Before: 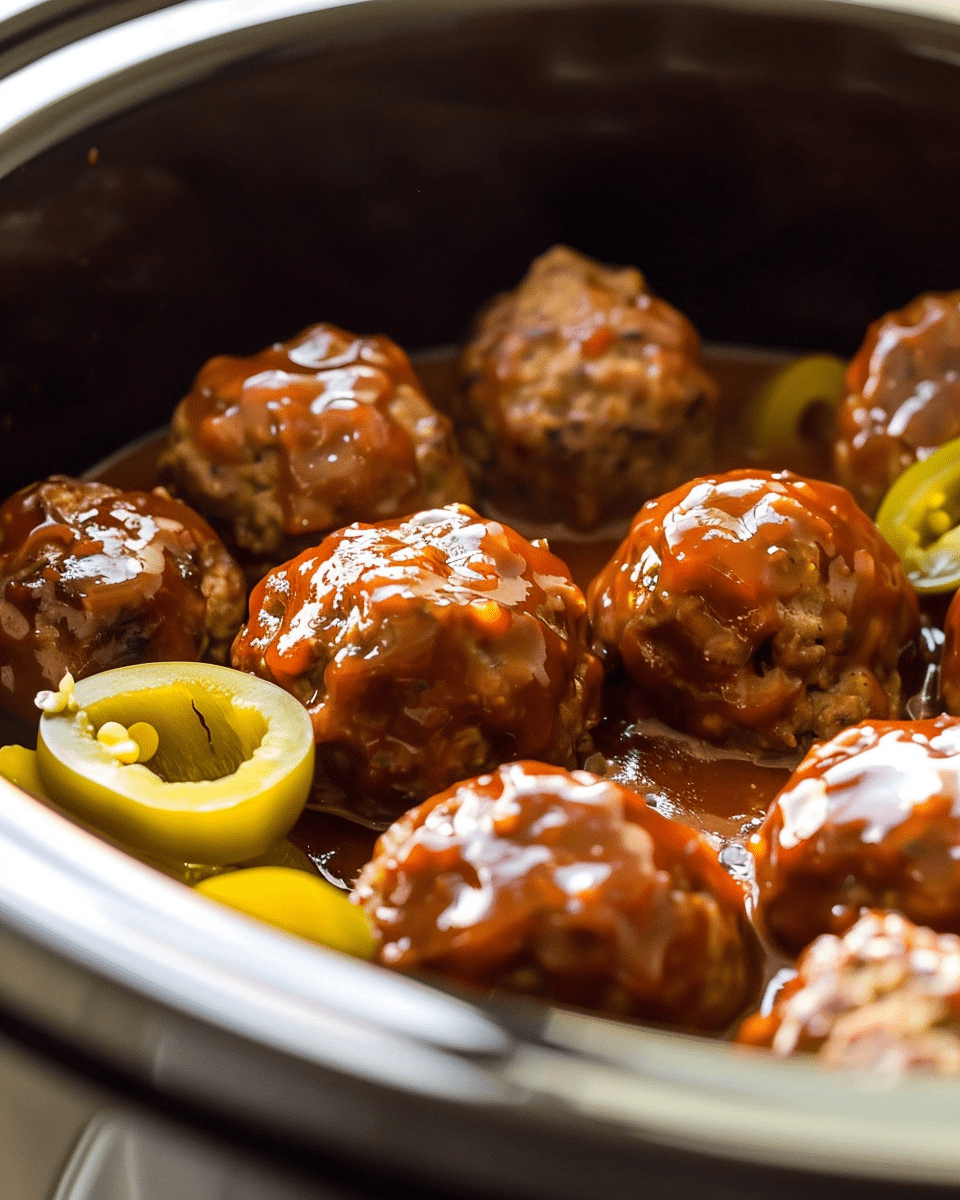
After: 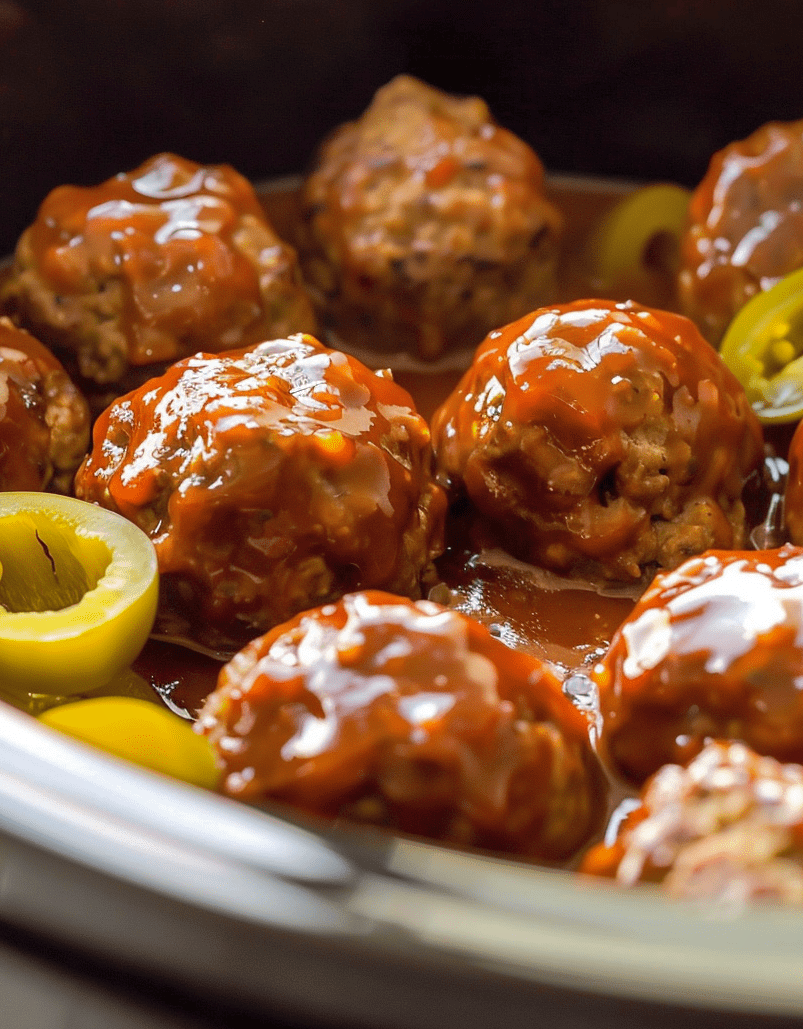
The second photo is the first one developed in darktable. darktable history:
crop: left 16.315%, top 14.246%
shadows and highlights: on, module defaults
